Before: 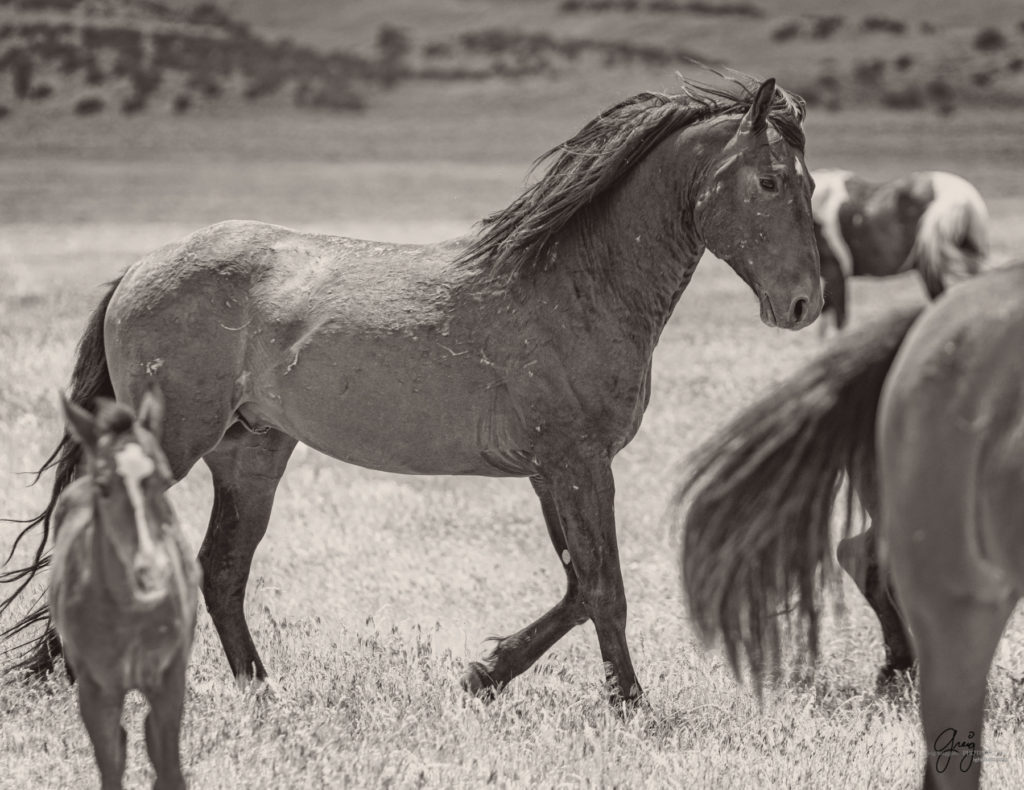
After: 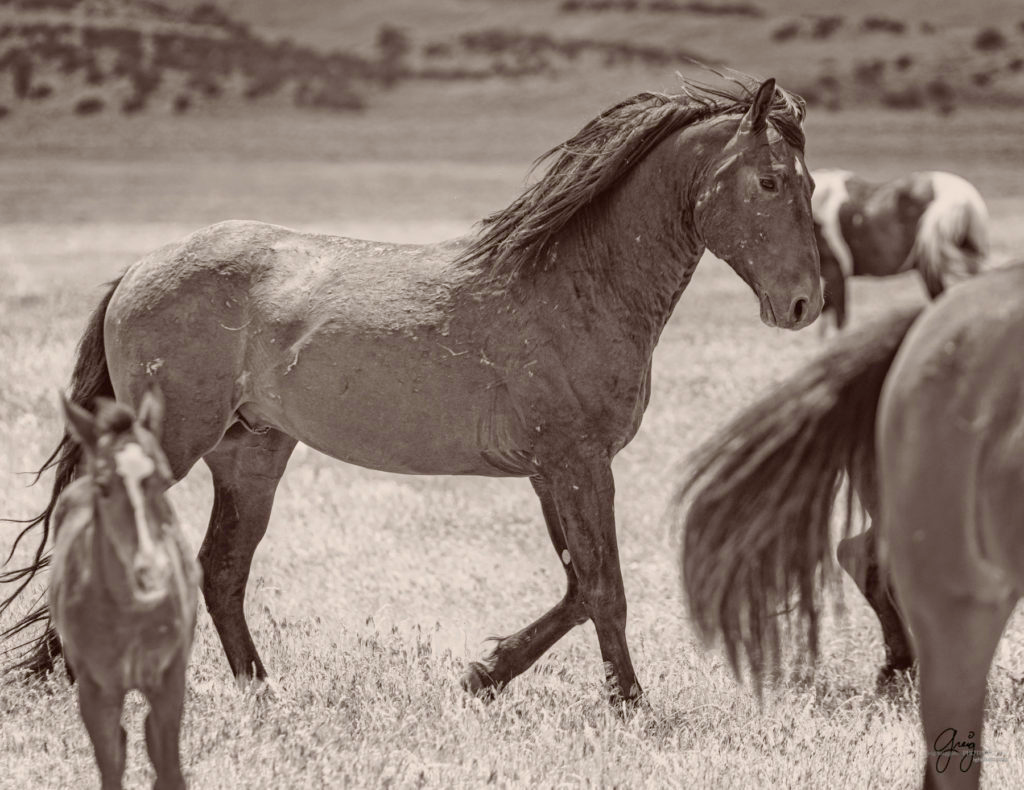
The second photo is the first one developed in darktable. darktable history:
color balance rgb: perceptual saturation grading › global saturation 19.646%, perceptual saturation grading › highlights -25.336%, perceptual saturation grading › shadows 49.504%, perceptual brilliance grading › global brilliance 2.818%, perceptual brilliance grading › highlights -3.147%, perceptual brilliance grading › shadows 3.109%, global vibrance 31.562%
